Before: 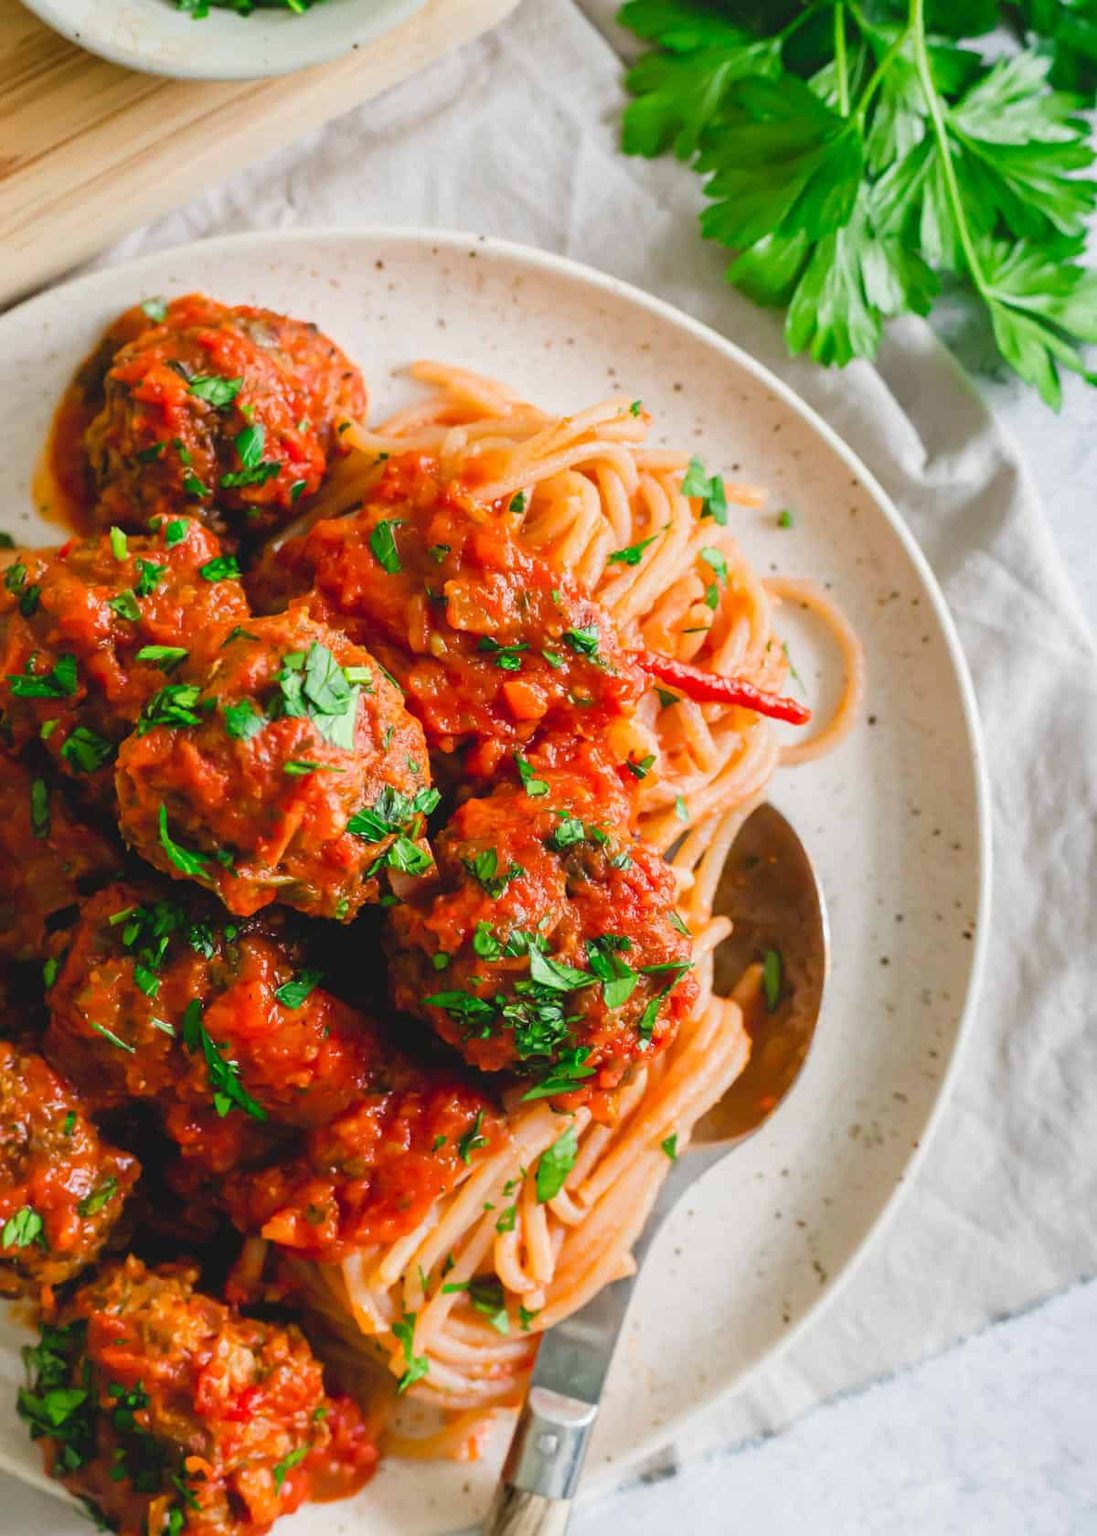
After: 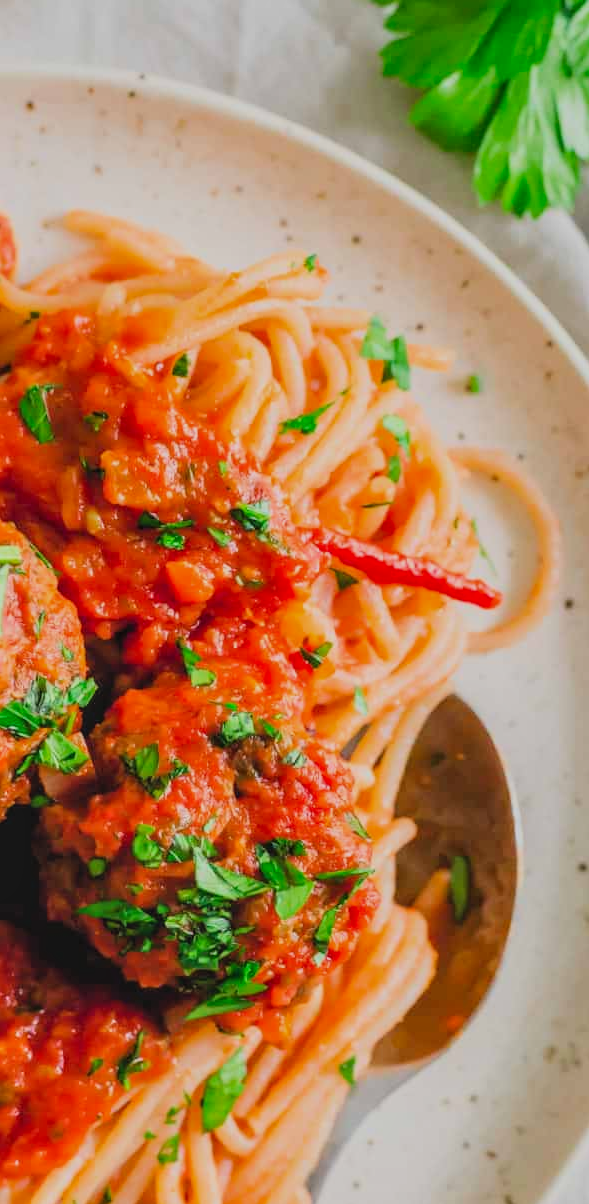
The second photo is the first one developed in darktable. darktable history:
contrast brightness saturation: contrast -0.098, brightness 0.04, saturation 0.075
local contrast: on, module defaults
crop: left 32.123%, top 10.992%, right 18.785%, bottom 17.34%
filmic rgb: black relative exposure -16 EV, white relative exposure 6.86 EV, hardness 4.69, color science v6 (2022)
